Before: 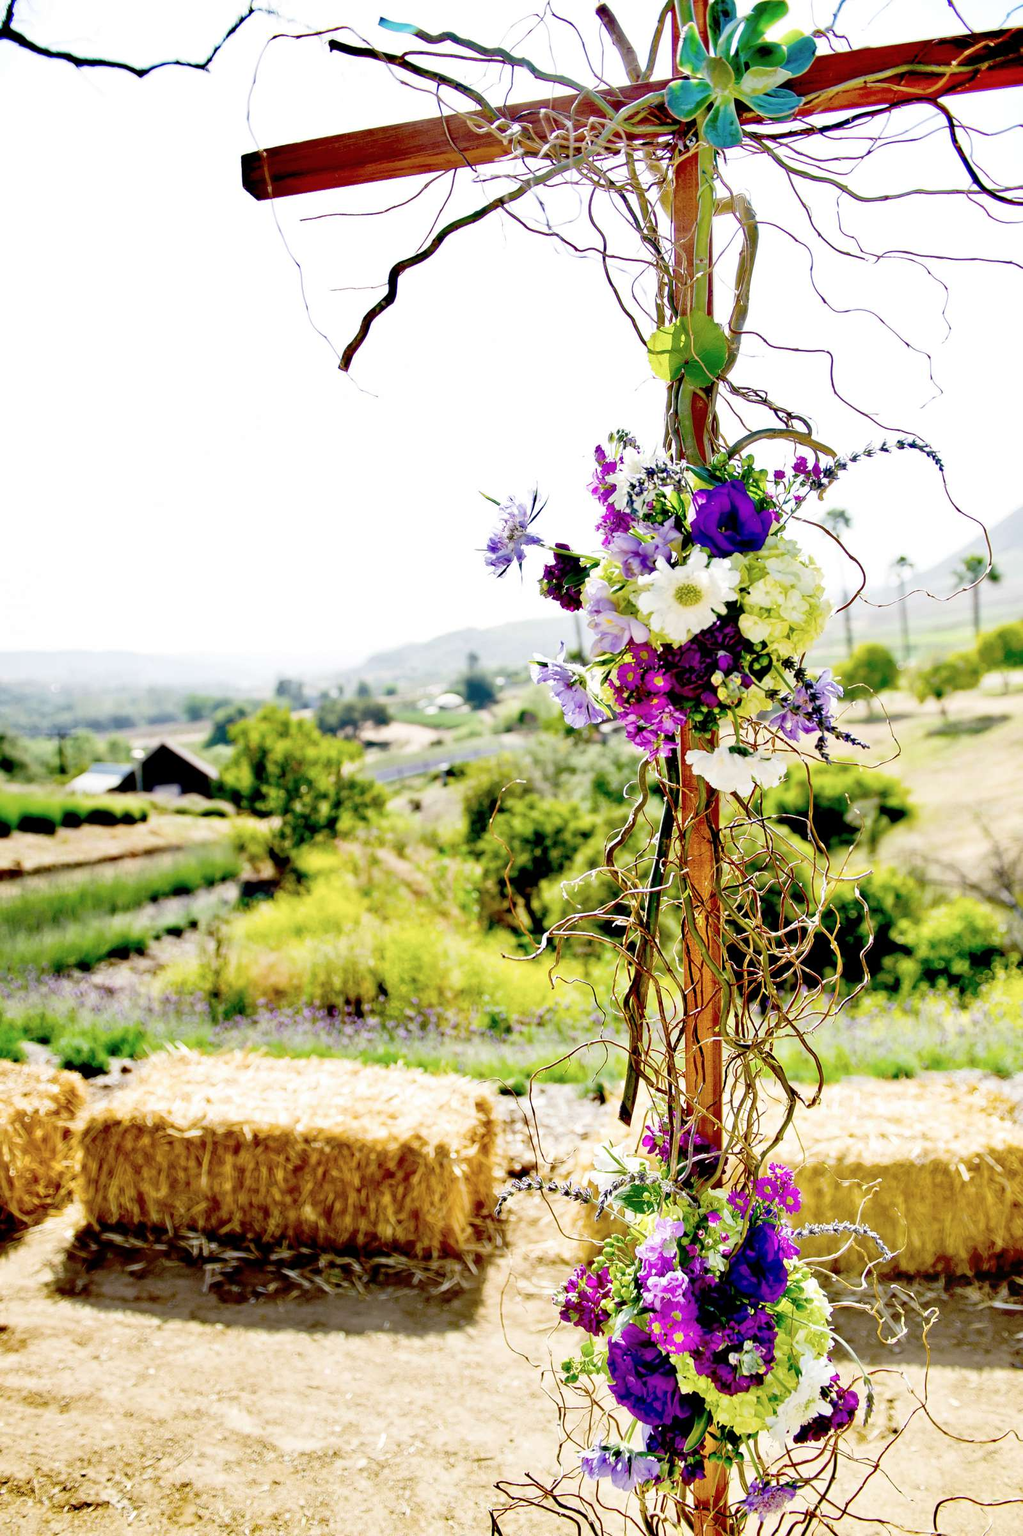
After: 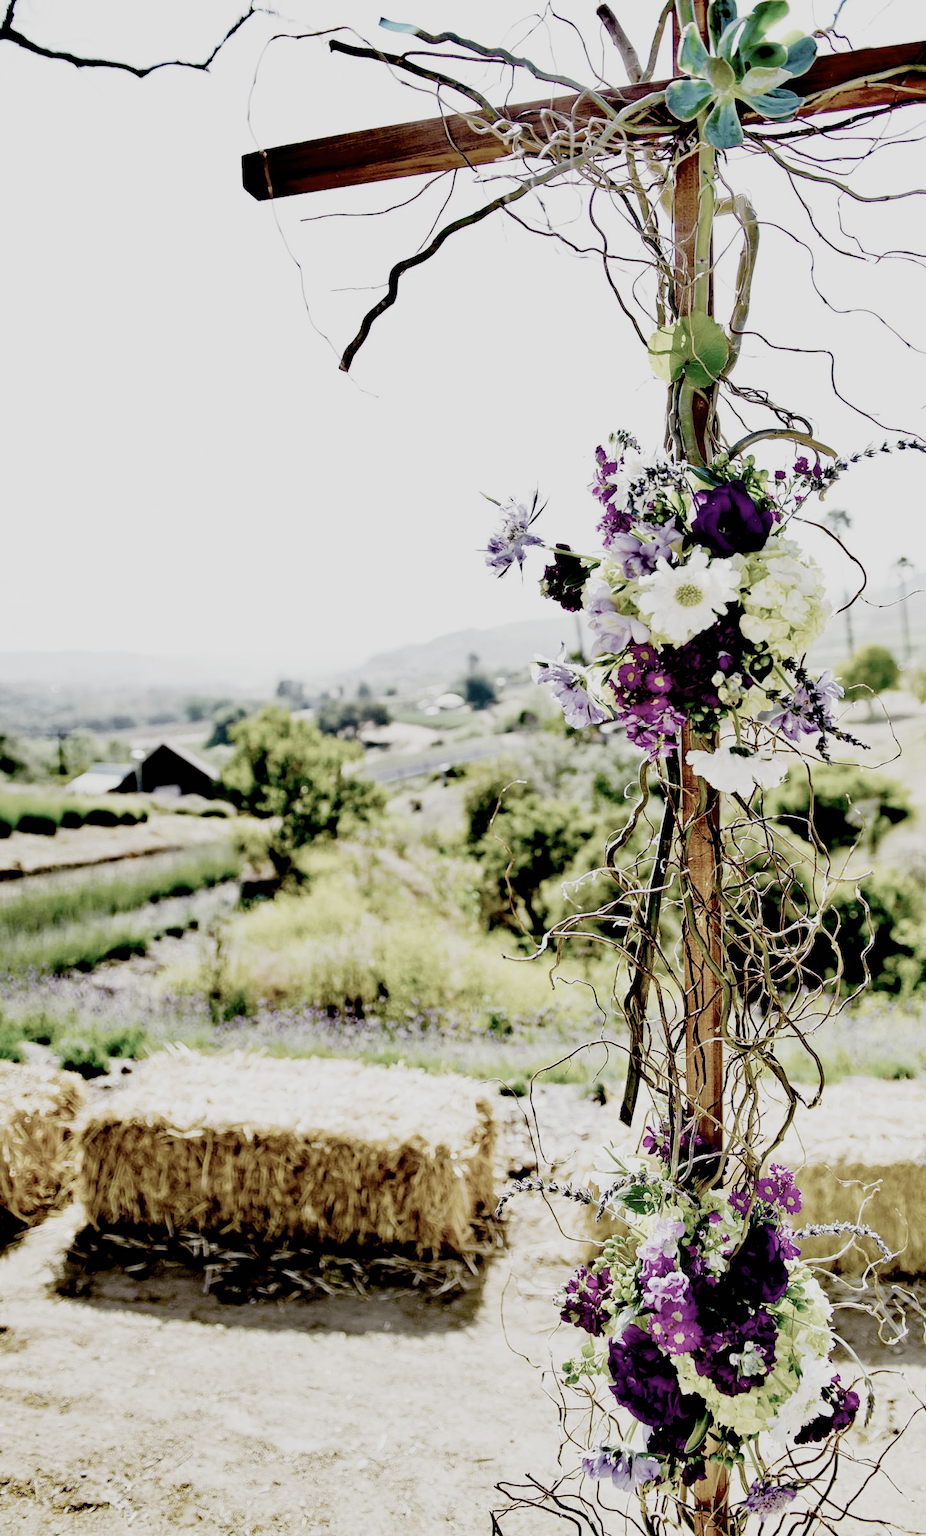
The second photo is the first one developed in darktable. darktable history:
filmic rgb: black relative exposure -5.14 EV, white relative exposure 3.98 EV, hardness 2.88, contrast 1.195, highlights saturation mix -28.93%, preserve chrominance no, color science v4 (2020), contrast in shadows soft
crop: right 9.504%, bottom 0.041%
color zones: curves: ch1 [(0, 0.525) (0.143, 0.556) (0.286, 0.52) (0.429, 0.5) (0.571, 0.5) (0.714, 0.5) (0.857, 0.503) (1, 0.525)], mix -91.75%
